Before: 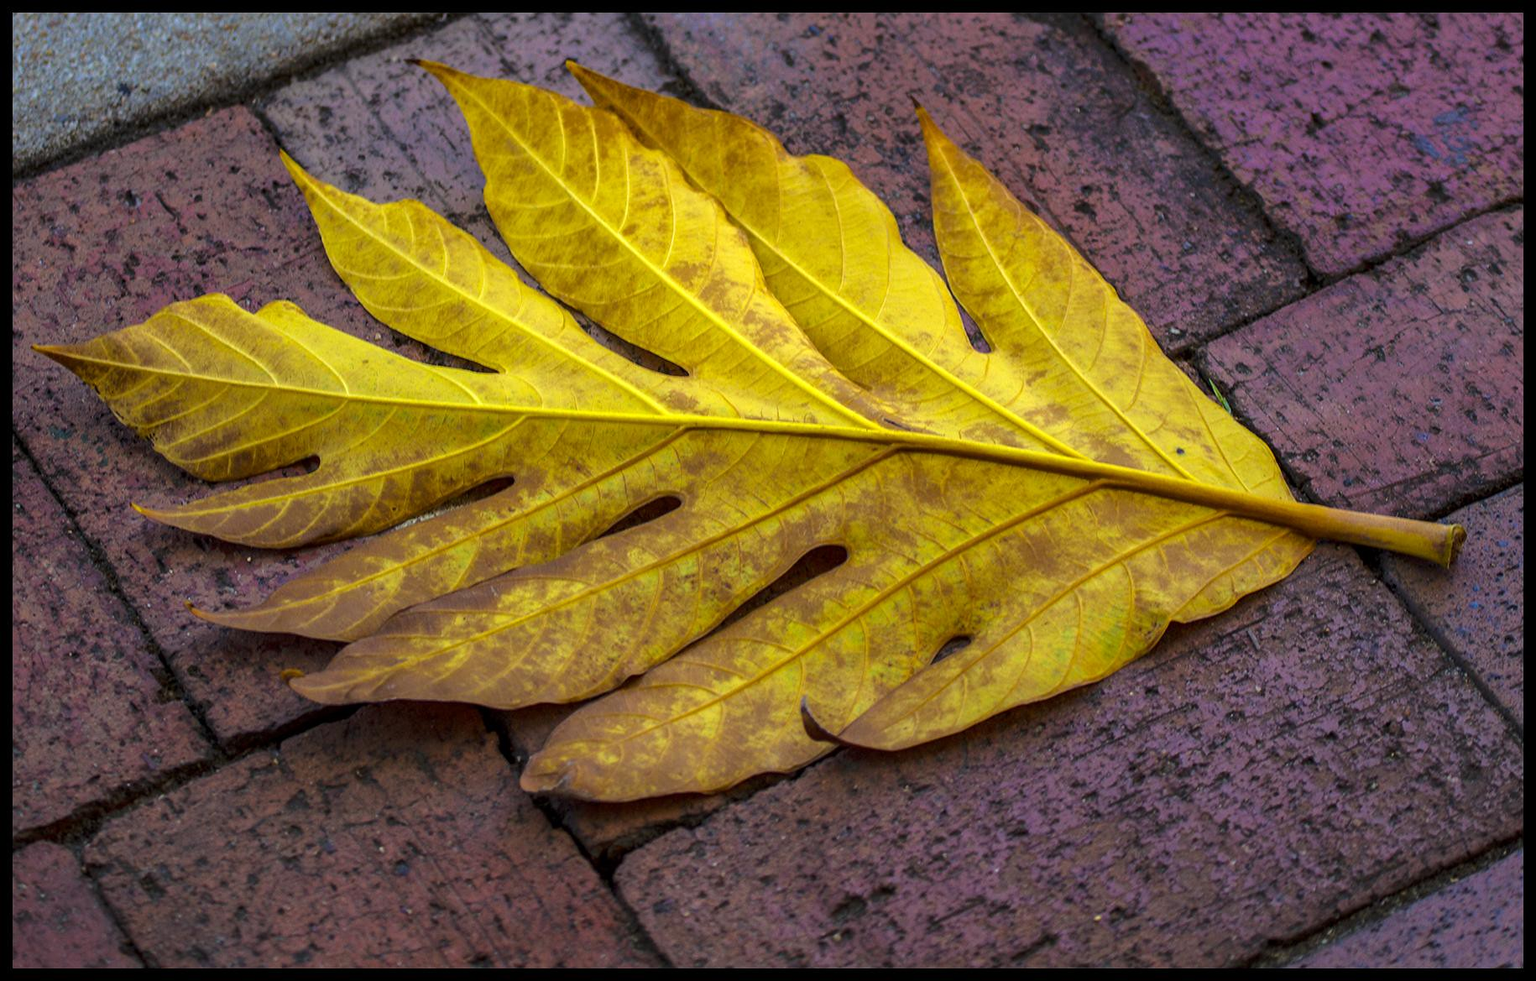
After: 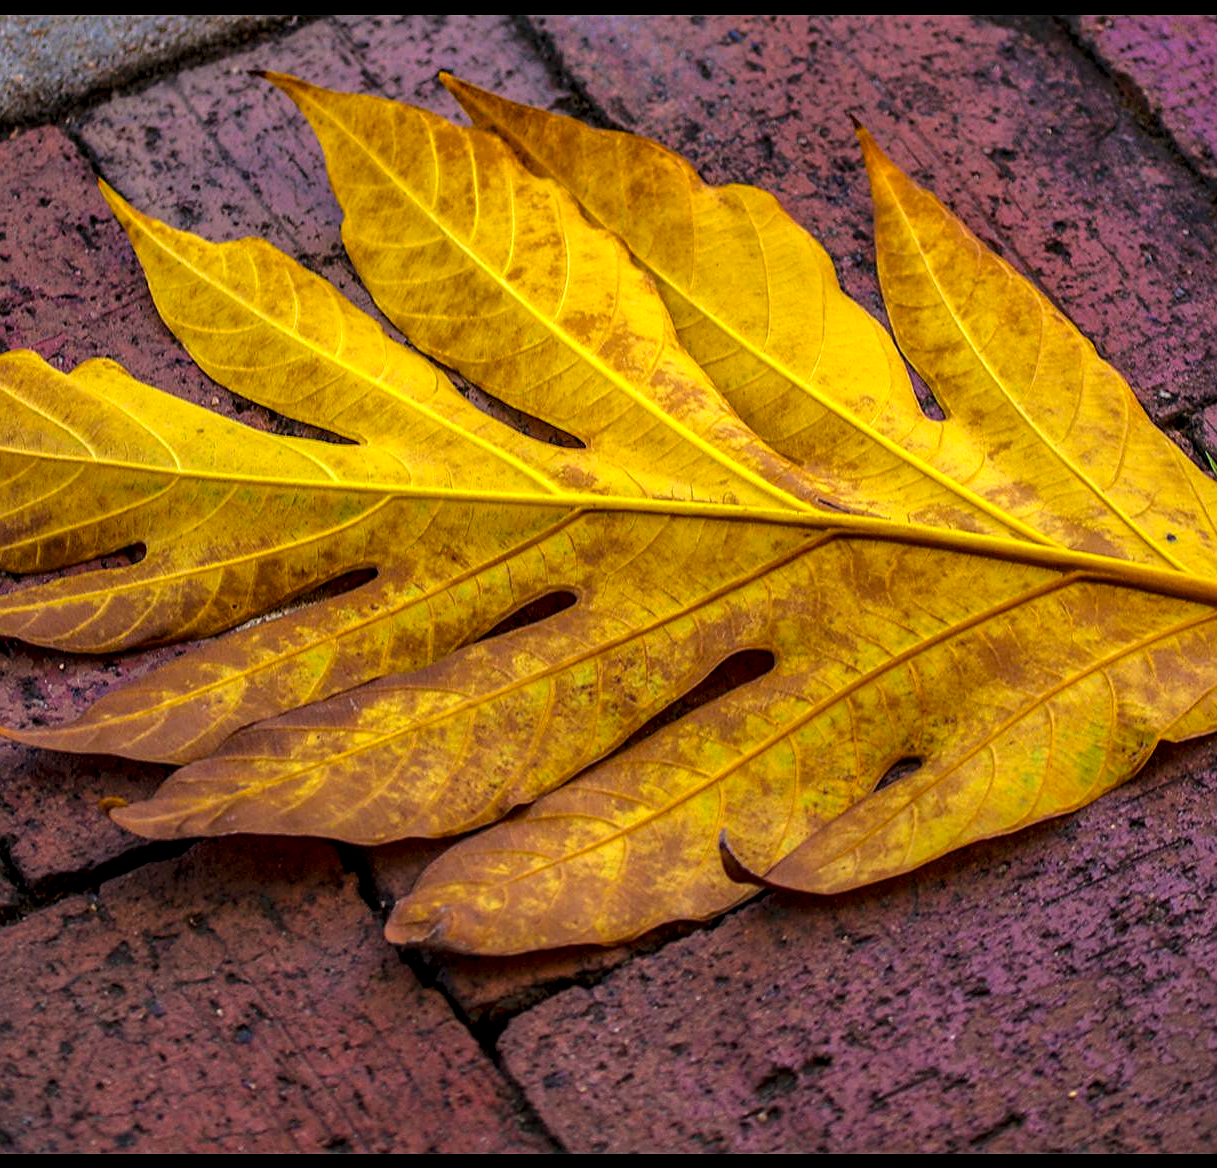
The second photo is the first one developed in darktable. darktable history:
tone equalizer: edges refinement/feathering 500, mask exposure compensation -1.57 EV, preserve details no
sharpen: radius 1.896, amount 0.395, threshold 1.26
color correction: highlights a* 12.82, highlights b* 5.36
local contrast: on, module defaults
crop and rotate: left 12.858%, right 20.614%
